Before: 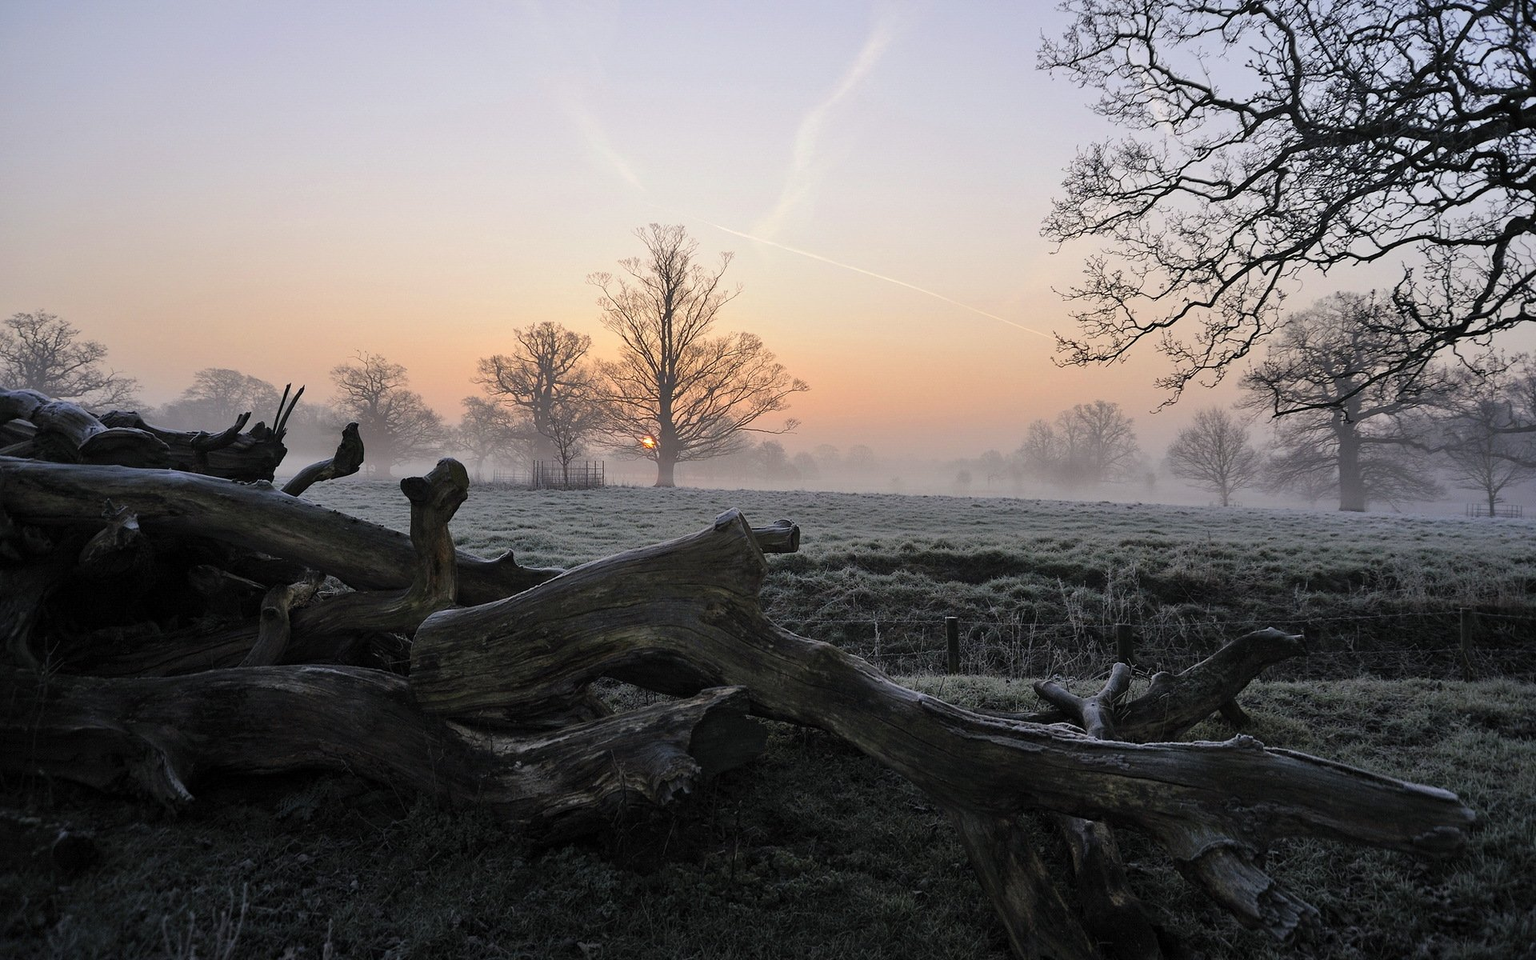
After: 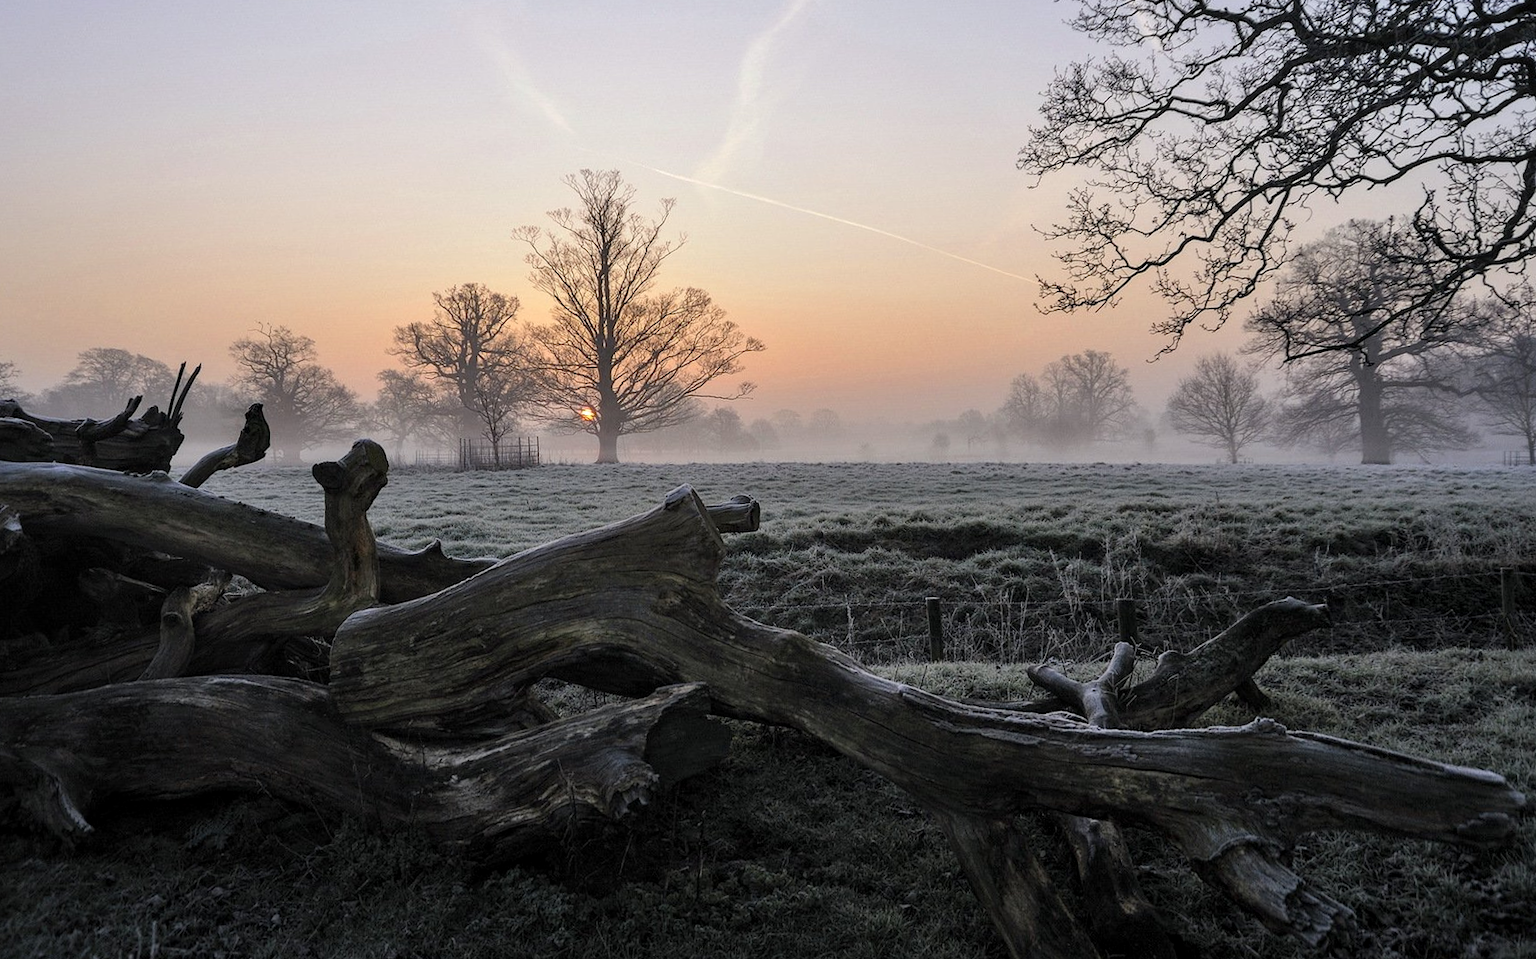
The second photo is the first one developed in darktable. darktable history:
crop and rotate: angle 1.96°, left 5.673%, top 5.673%
local contrast: detail 130%
